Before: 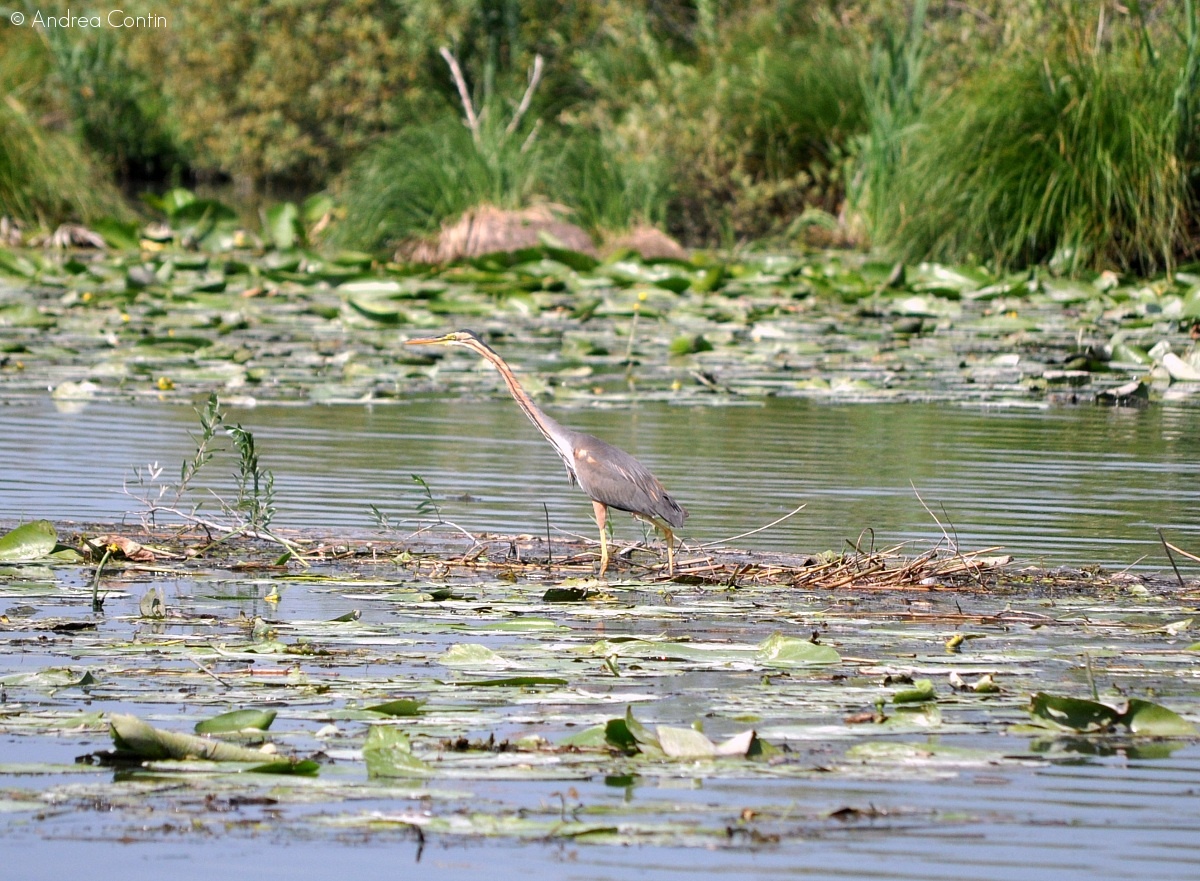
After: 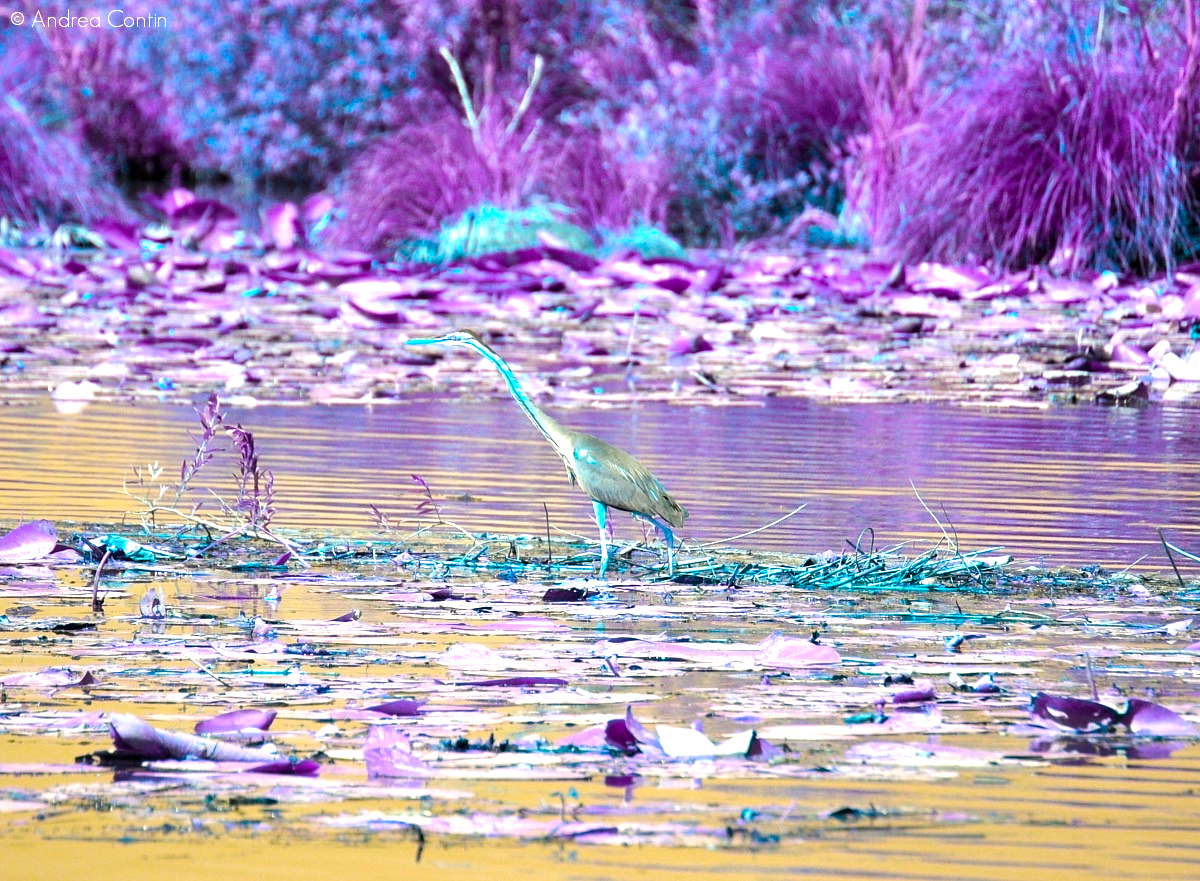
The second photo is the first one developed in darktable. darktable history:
color balance rgb: shadows lift › chroma 2.962%, shadows lift › hue 281.7°, highlights gain › chroma 2.073%, highlights gain › hue 46.18°, perceptual saturation grading › global saturation 25.731%, hue shift 179.38°, perceptual brilliance grading › global brilliance 17.566%, global vibrance 49.577%, contrast 0.916%
